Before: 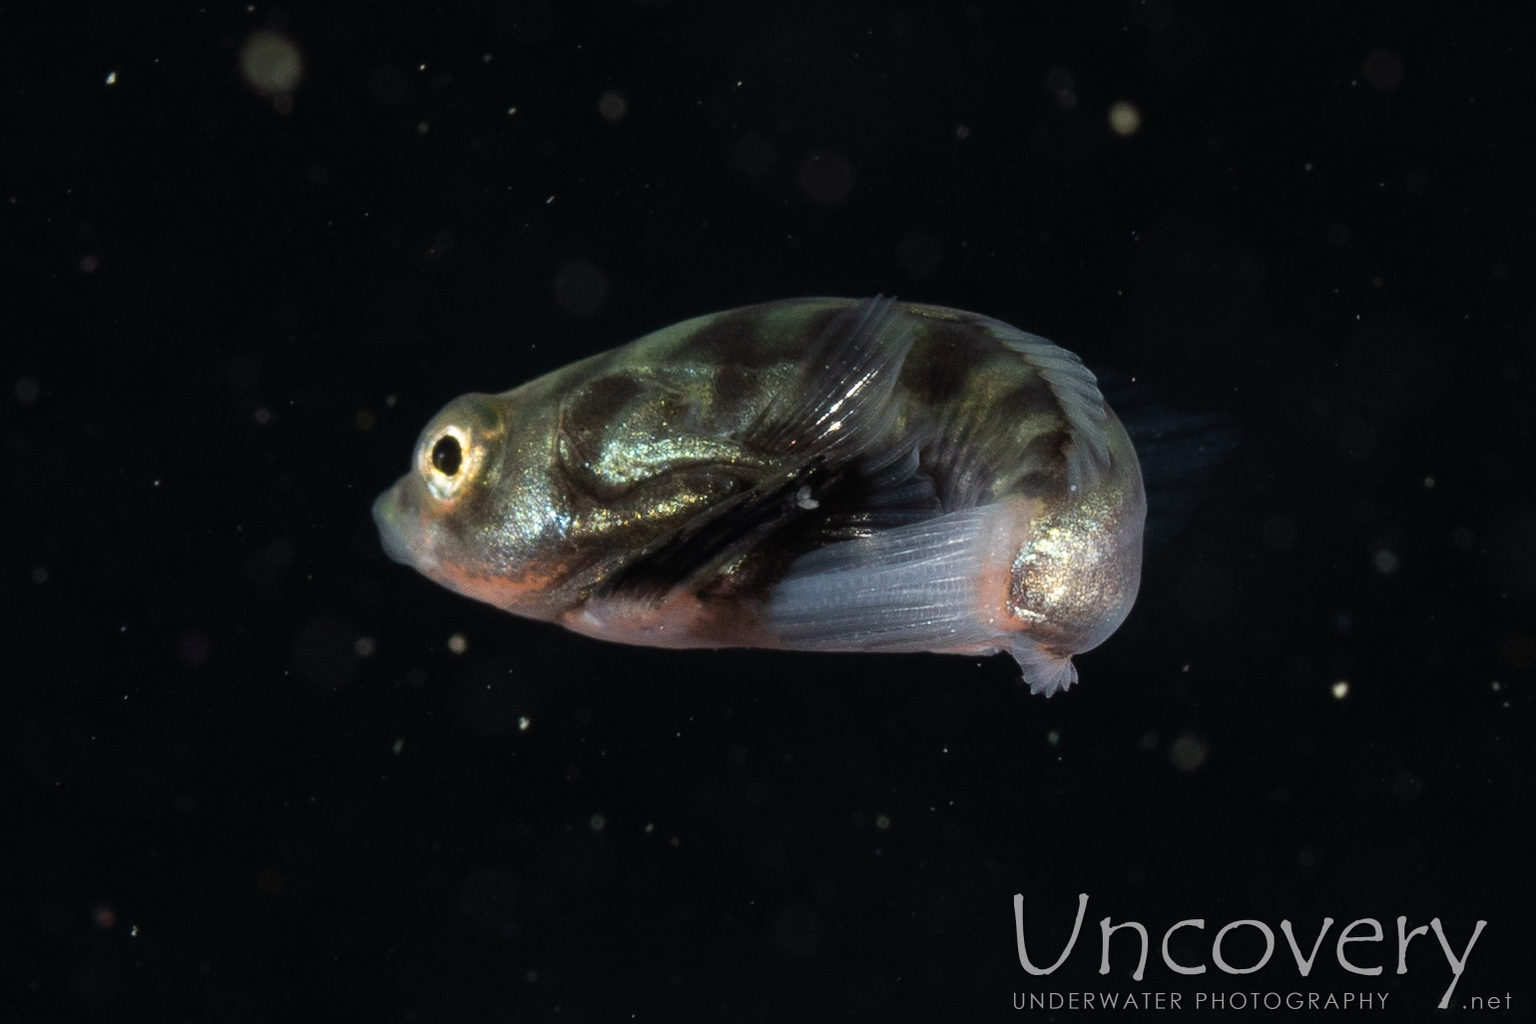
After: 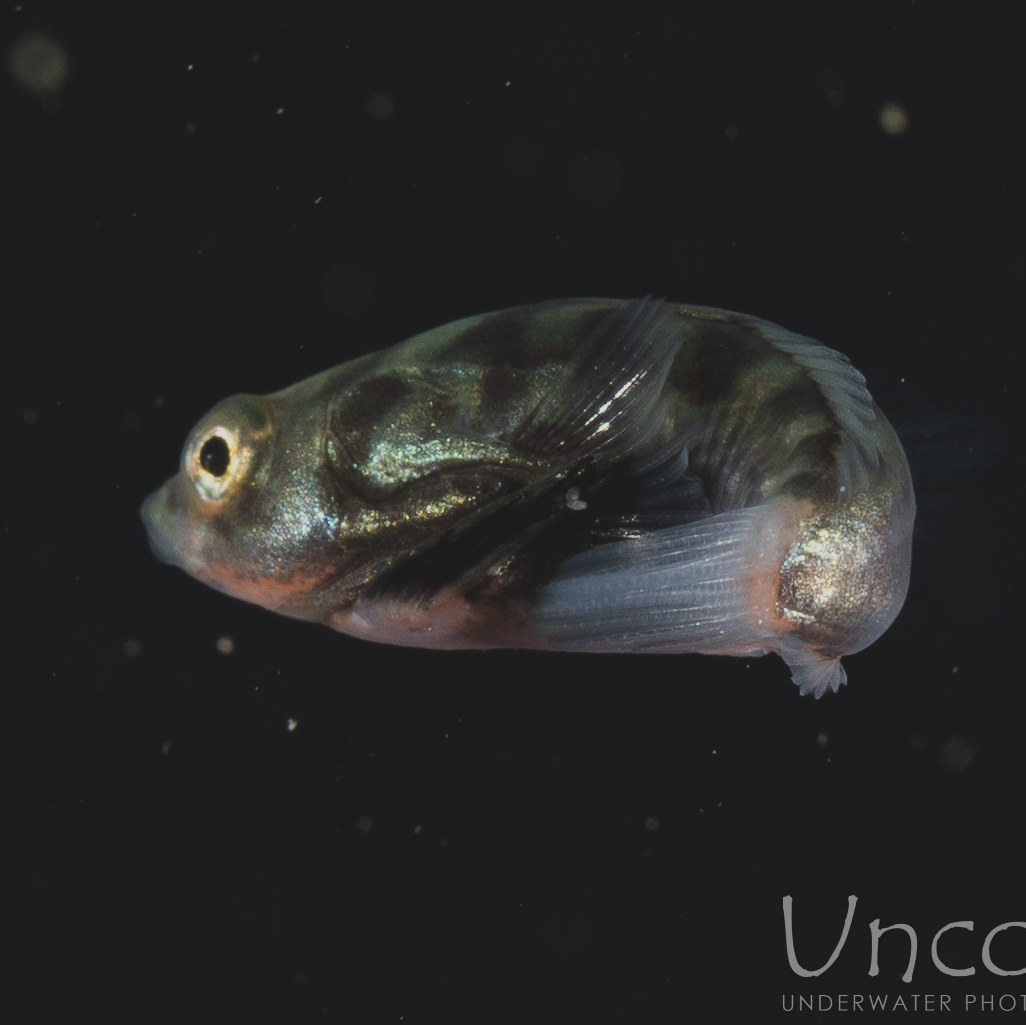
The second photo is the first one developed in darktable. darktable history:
crop and rotate: left 15.17%, right 18.156%
exposure: black level correction -0.015, exposure -0.518 EV, compensate highlight preservation false
